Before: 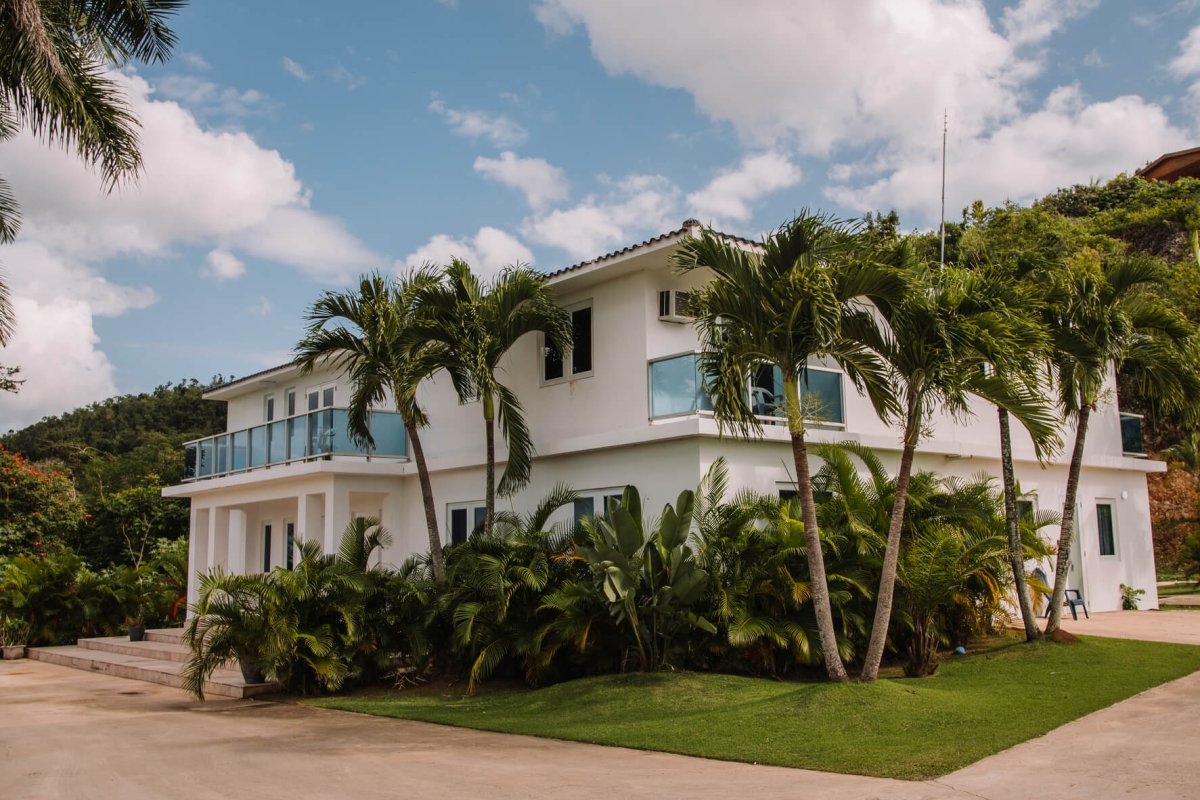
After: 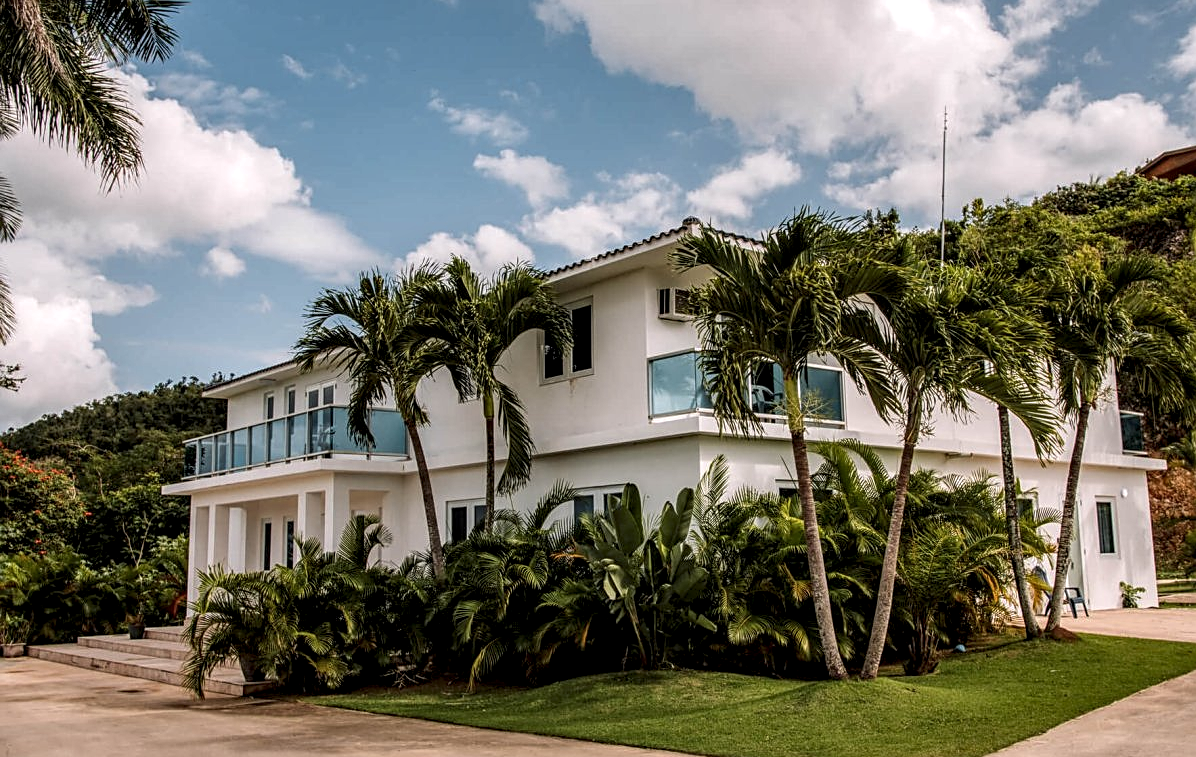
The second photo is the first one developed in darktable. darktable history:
local contrast: detail 160%
crop: top 0.282%, right 0.264%, bottom 5.088%
sharpen: on, module defaults
